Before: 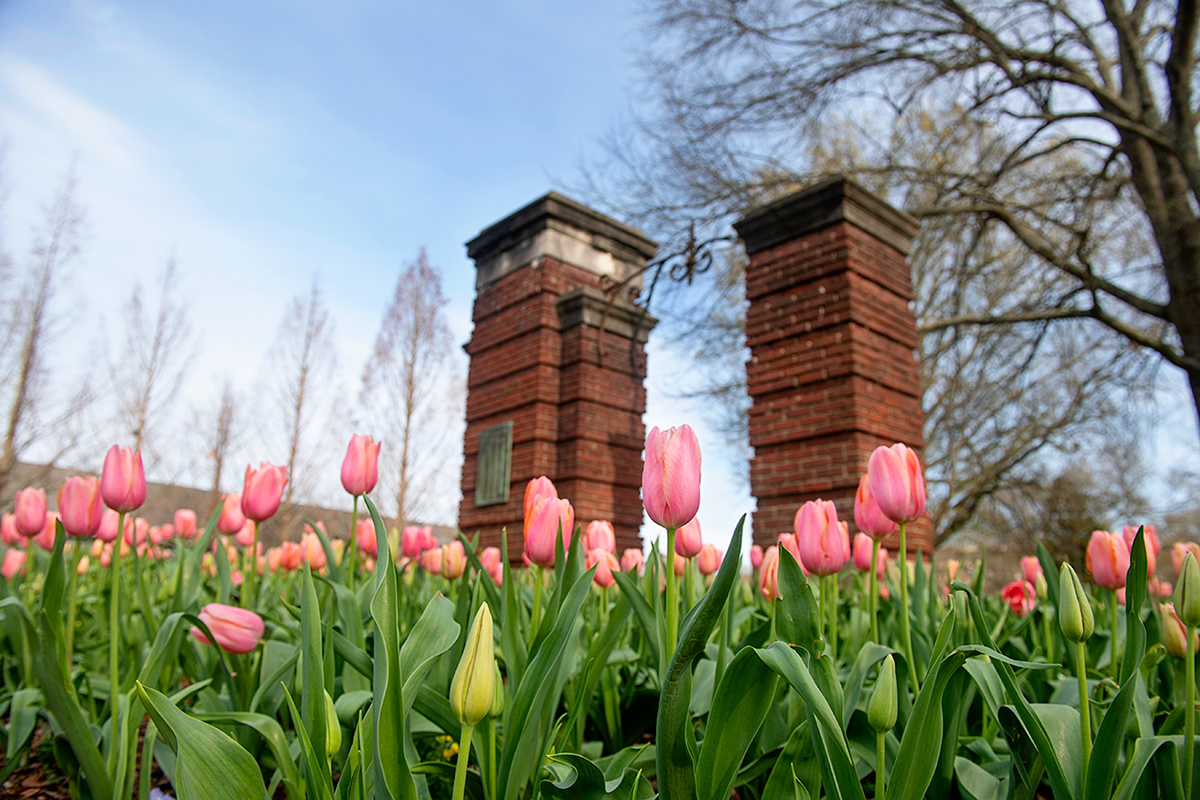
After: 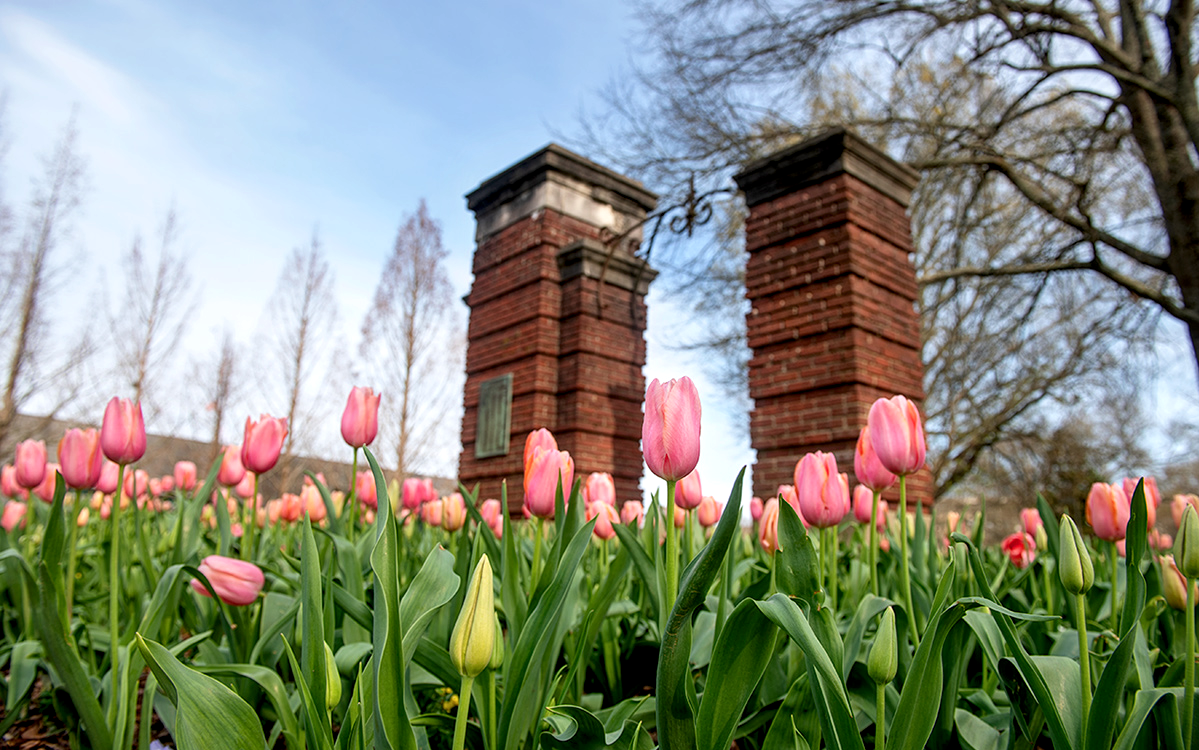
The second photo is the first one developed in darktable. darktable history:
tone equalizer: on, module defaults
local contrast: highlights 88%, shadows 79%
color correction: highlights a* 0.043, highlights b* -0.479
crop and rotate: top 6.216%
